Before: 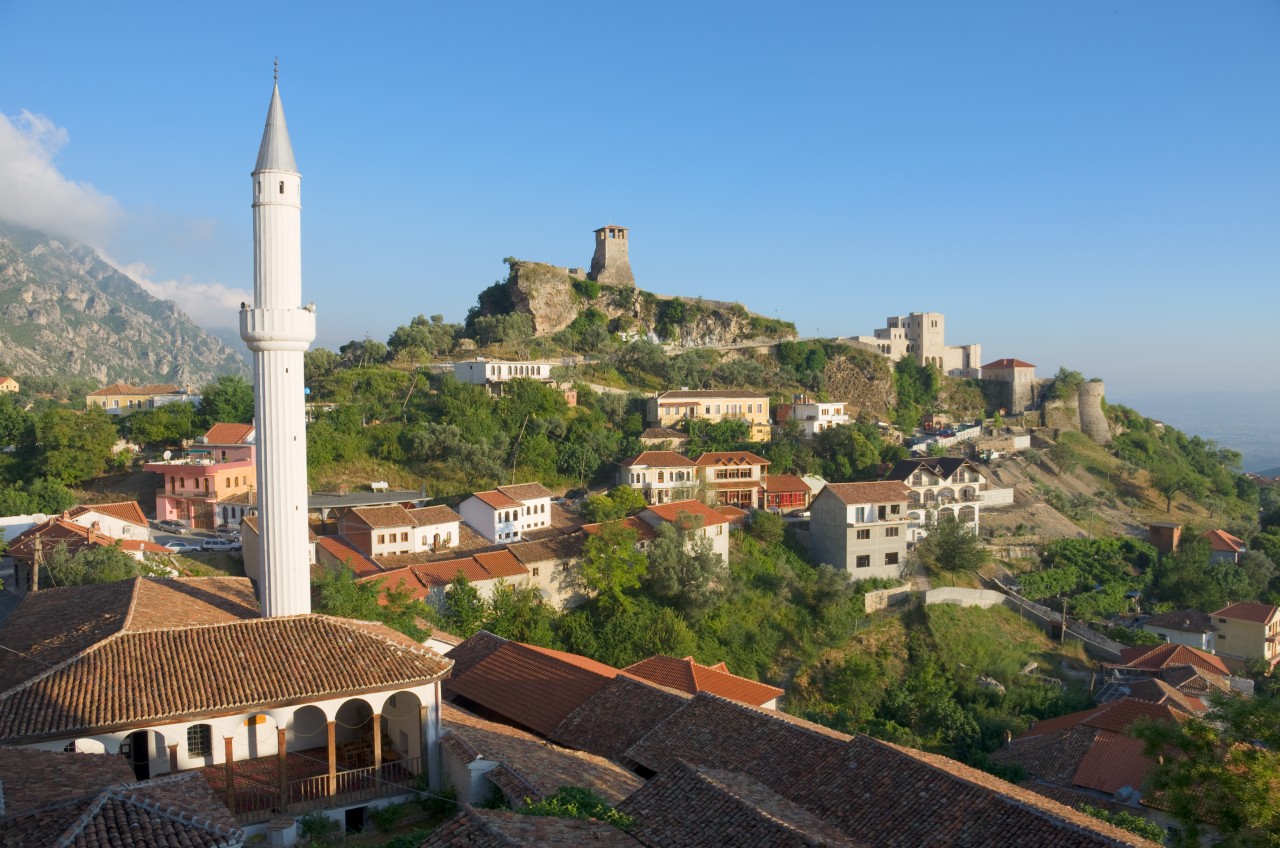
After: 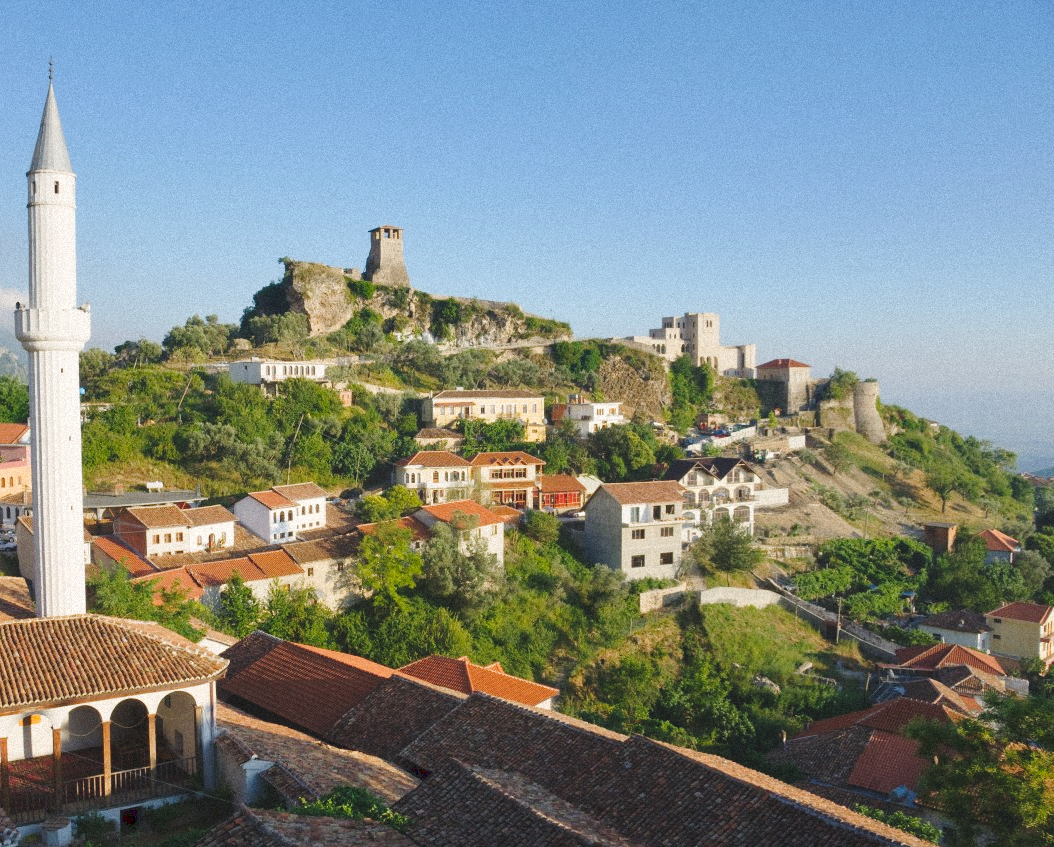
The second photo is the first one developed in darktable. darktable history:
grain: mid-tones bias 0%
tone curve: curves: ch0 [(0, 0) (0.003, 0.112) (0.011, 0.115) (0.025, 0.111) (0.044, 0.114) (0.069, 0.126) (0.1, 0.144) (0.136, 0.164) (0.177, 0.196) (0.224, 0.249) (0.277, 0.316) (0.335, 0.401) (0.399, 0.487) (0.468, 0.571) (0.543, 0.647) (0.623, 0.728) (0.709, 0.795) (0.801, 0.866) (0.898, 0.933) (1, 1)], preserve colors none
crop: left 17.582%, bottom 0.031%
shadows and highlights: shadows 22.7, highlights -48.71, soften with gaussian
